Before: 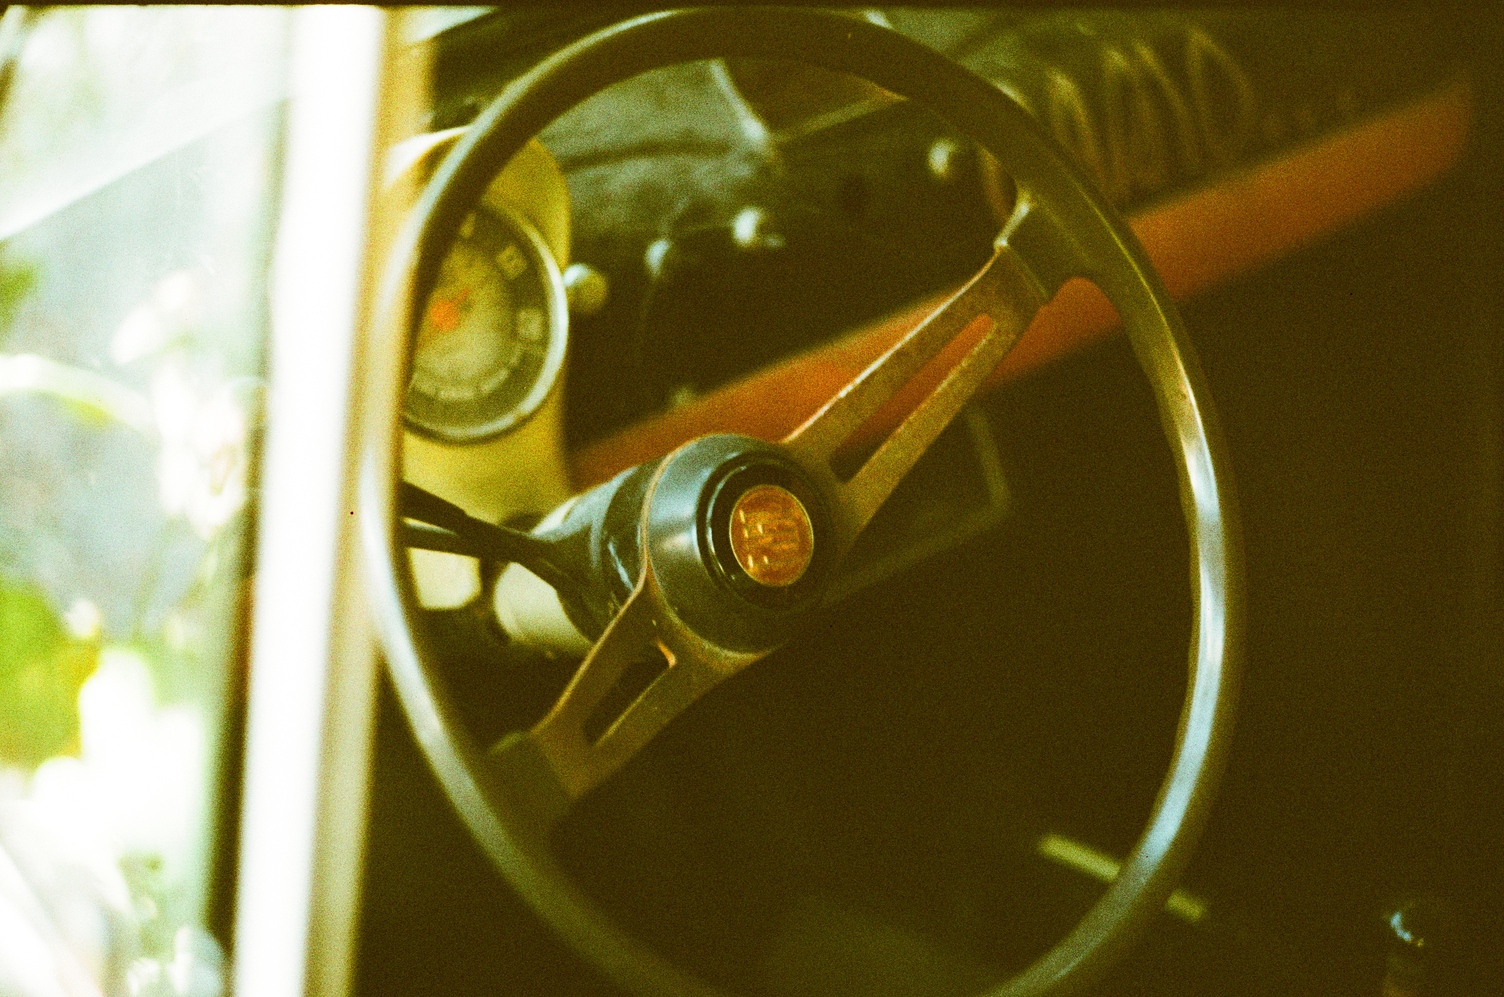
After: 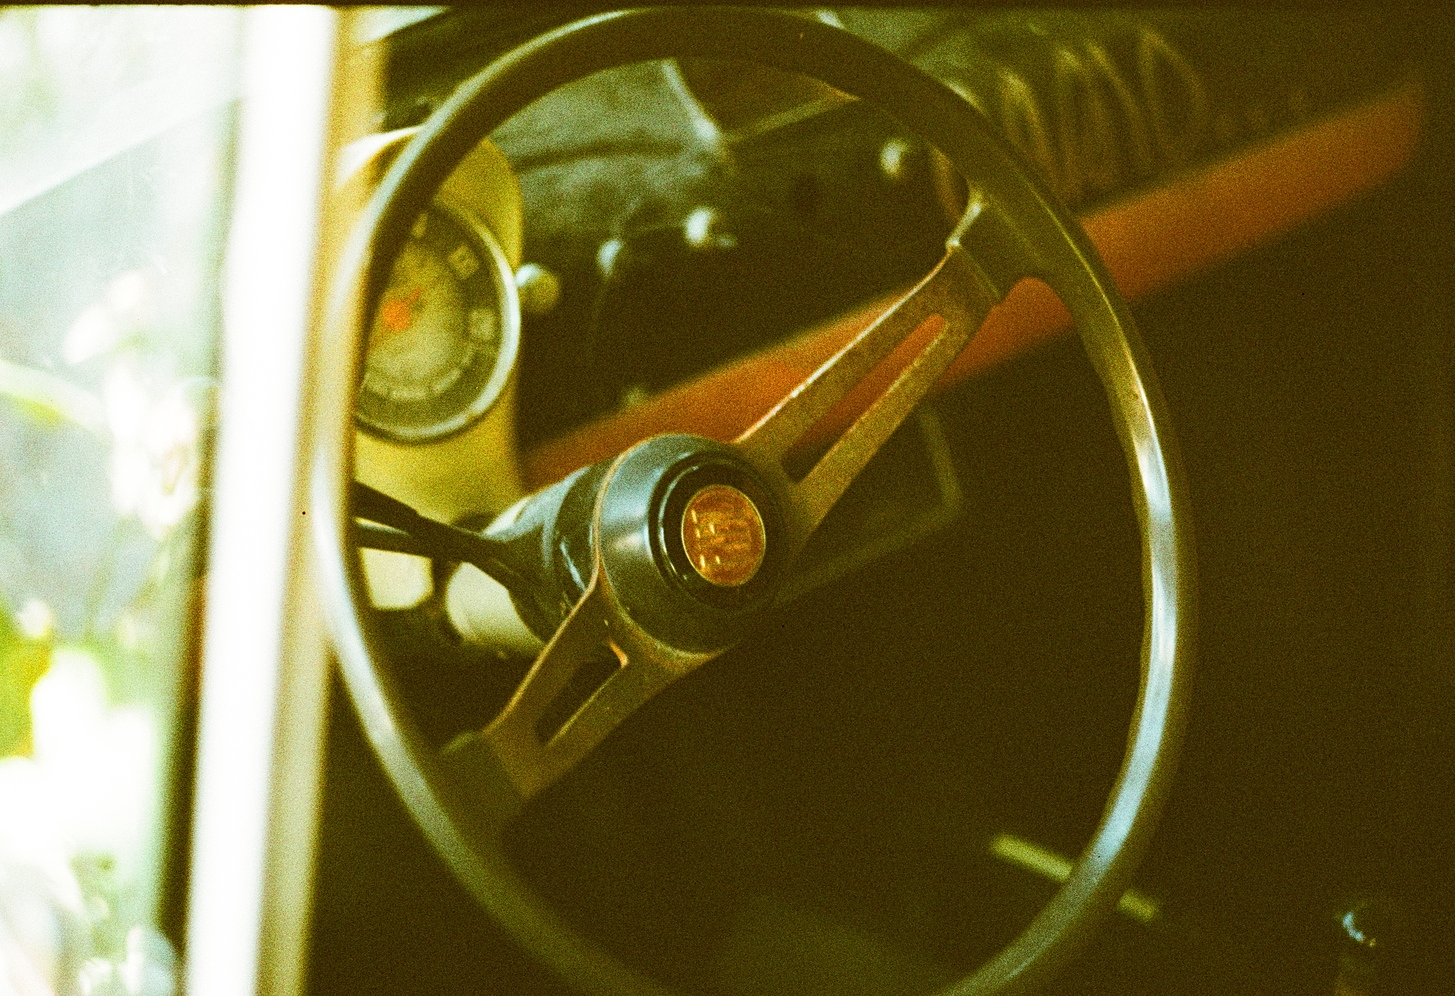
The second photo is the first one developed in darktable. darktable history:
contrast equalizer: y [[0.5, 0.5, 0.5, 0.512, 0.552, 0.62], [0.5 ×6], [0.5 ×4, 0.504, 0.553], [0 ×6], [0 ×6]]
crop and rotate: left 3.238%
